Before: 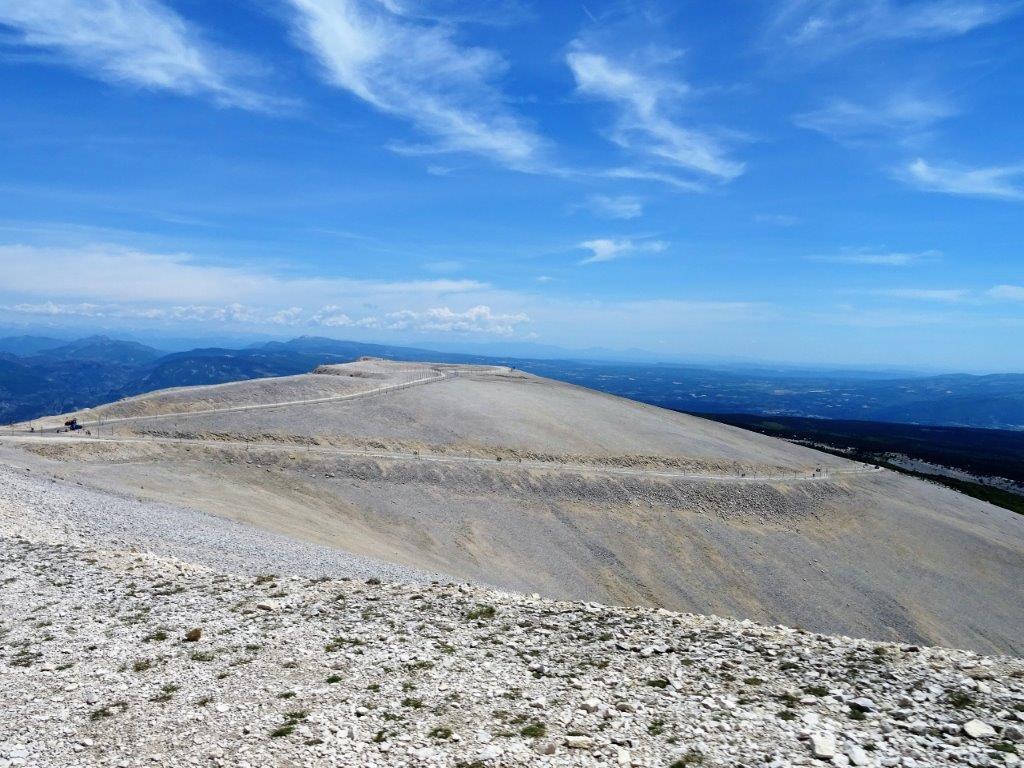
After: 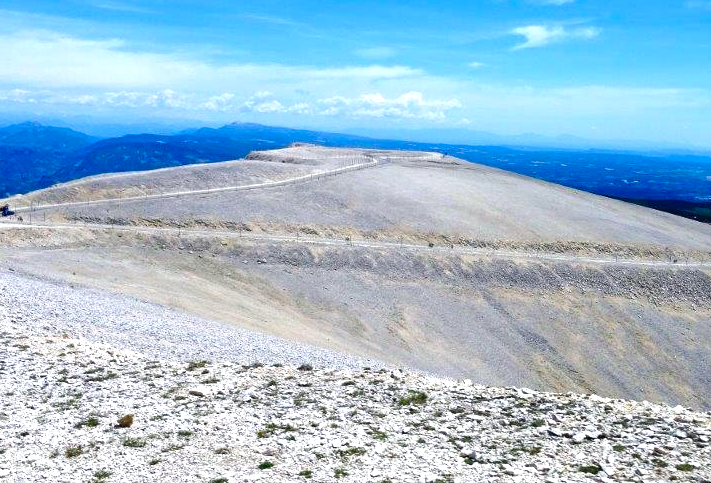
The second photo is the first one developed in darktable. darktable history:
crop: left 6.695%, top 27.923%, right 23.78%, bottom 9.082%
tone equalizer: edges refinement/feathering 500, mask exposure compensation -1.57 EV, preserve details no
color balance rgb: power › chroma 1.011%, power › hue 255.76°, global offset › luminance 0.223%, perceptual saturation grading › global saturation 20%, perceptual saturation grading › highlights -25.433%, perceptual saturation grading › shadows 49.363%, perceptual brilliance grading › global brilliance 17.747%
